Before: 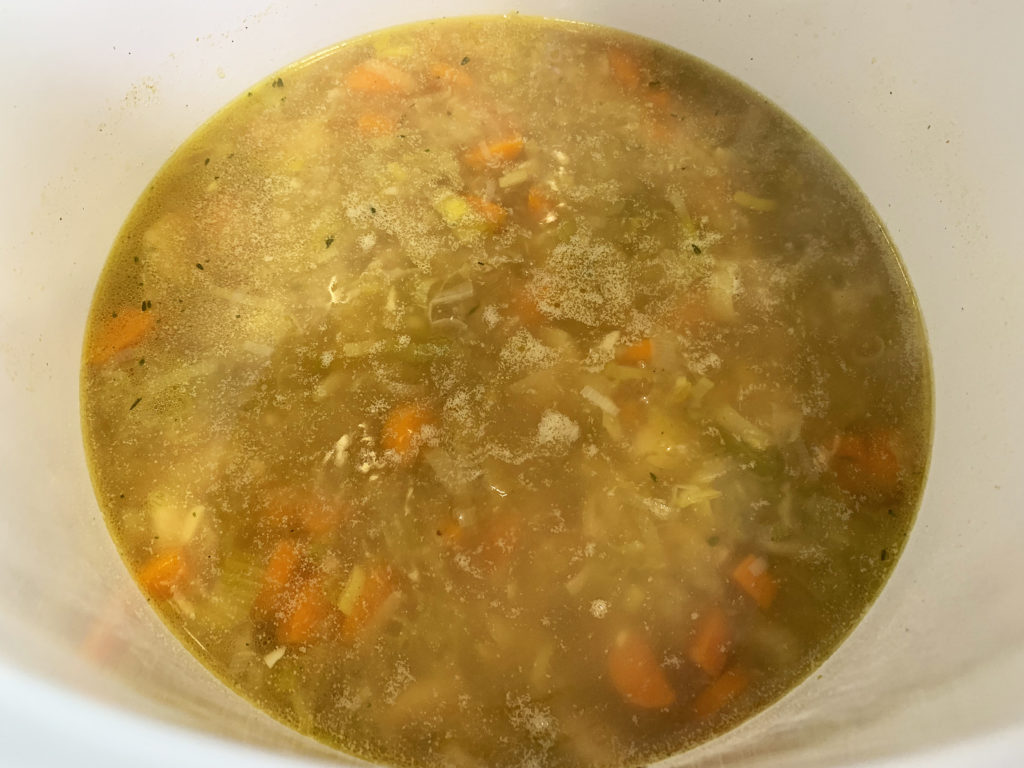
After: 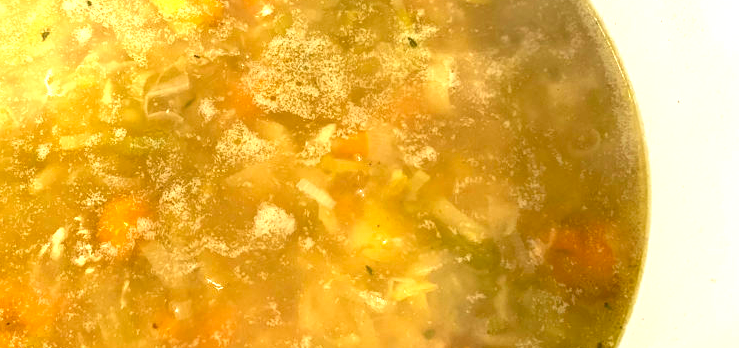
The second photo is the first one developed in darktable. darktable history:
contrast brightness saturation: saturation -0.047
exposure: black level correction 0, exposure 1.199 EV, compensate highlight preservation false
crop and rotate: left 27.735%, top 27.019%, bottom 27.554%
